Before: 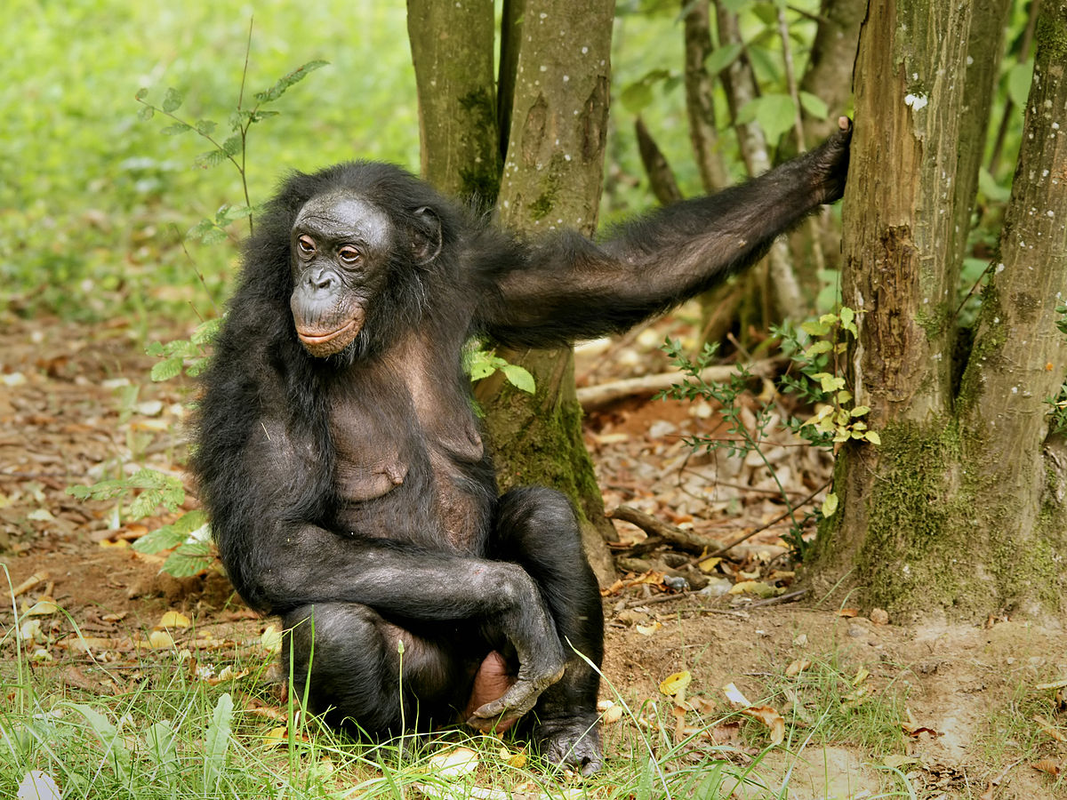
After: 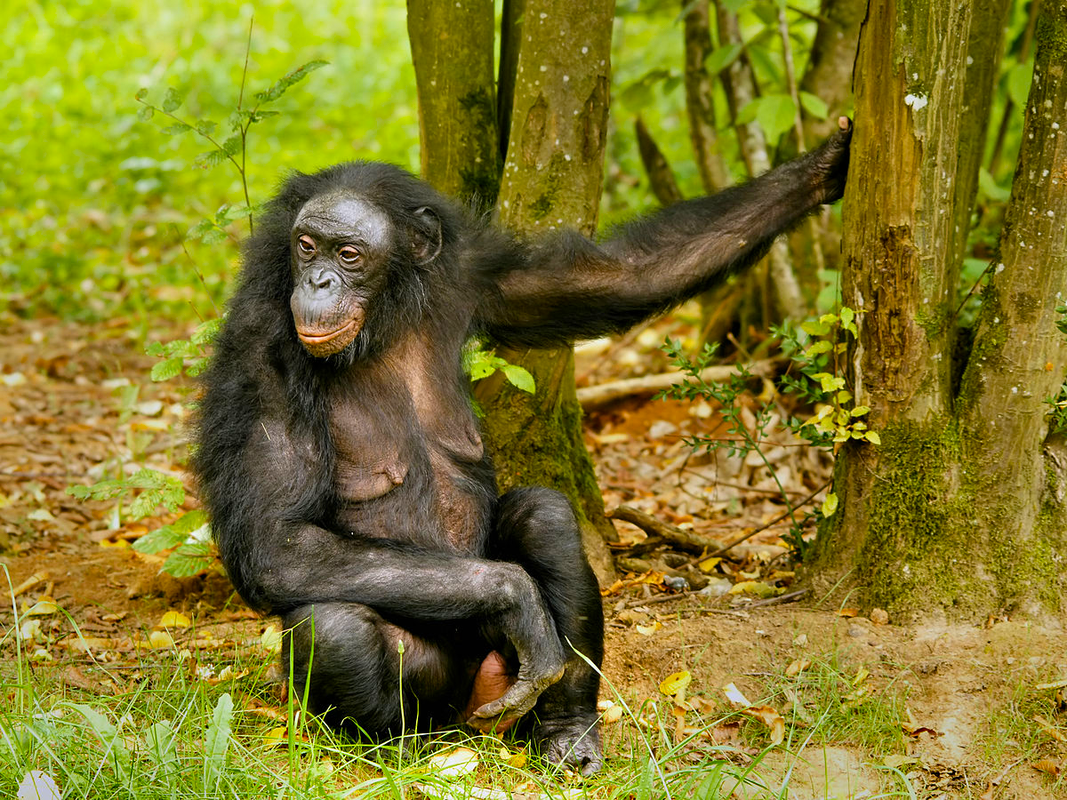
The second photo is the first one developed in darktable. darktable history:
color balance rgb: shadows lift › hue 85.93°, perceptual saturation grading › global saturation 31.127%, global vibrance 20%
